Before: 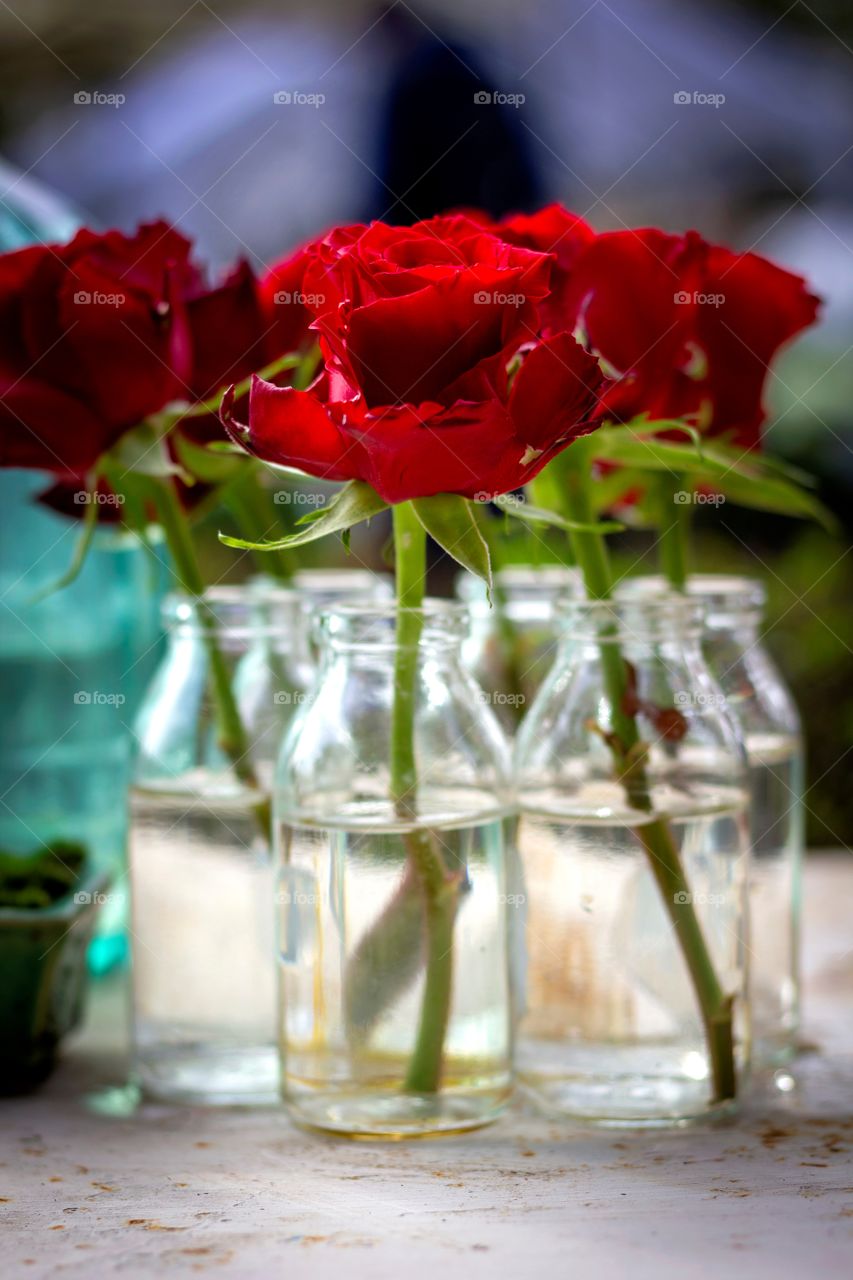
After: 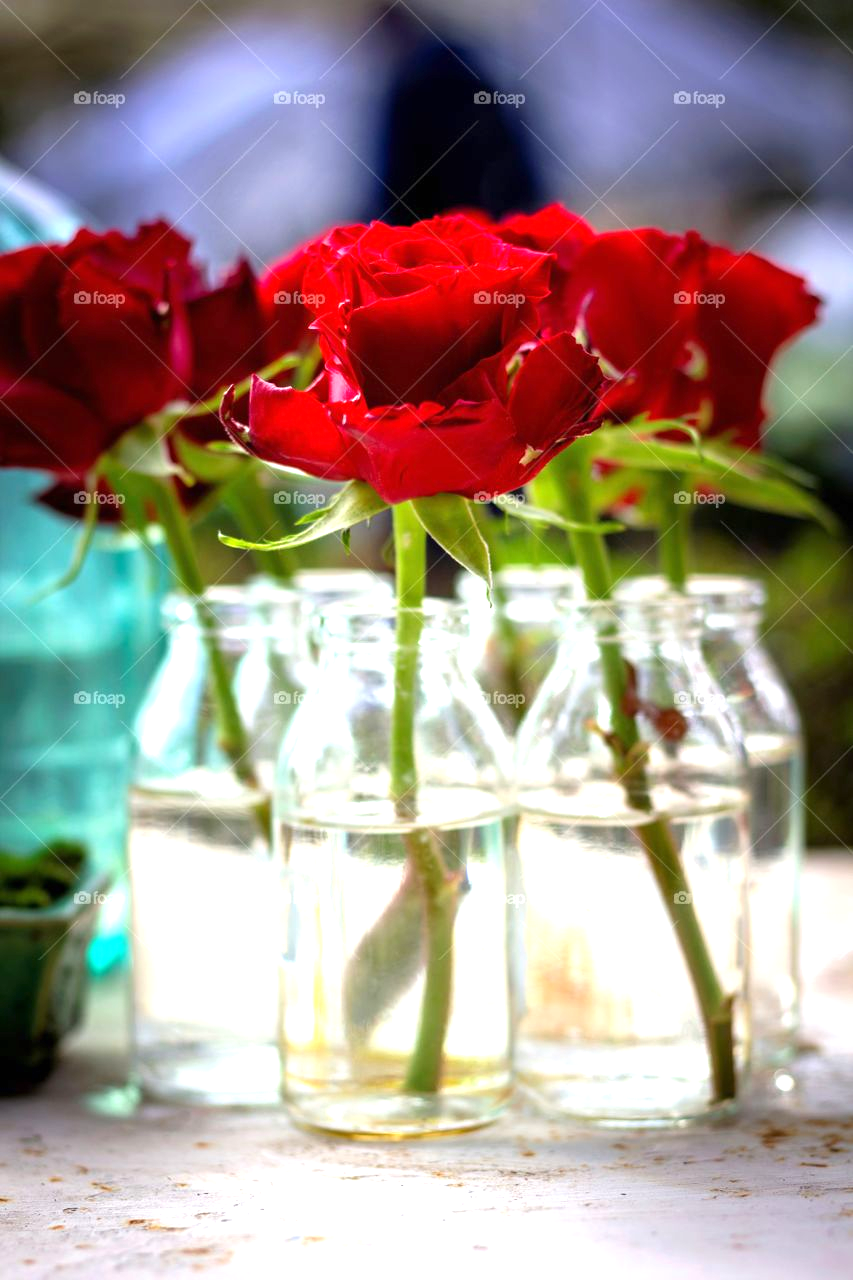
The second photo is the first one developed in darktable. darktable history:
exposure: black level correction 0, exposure 0.892 EV, compensate exposure bias true, compensate highlight preservation false
